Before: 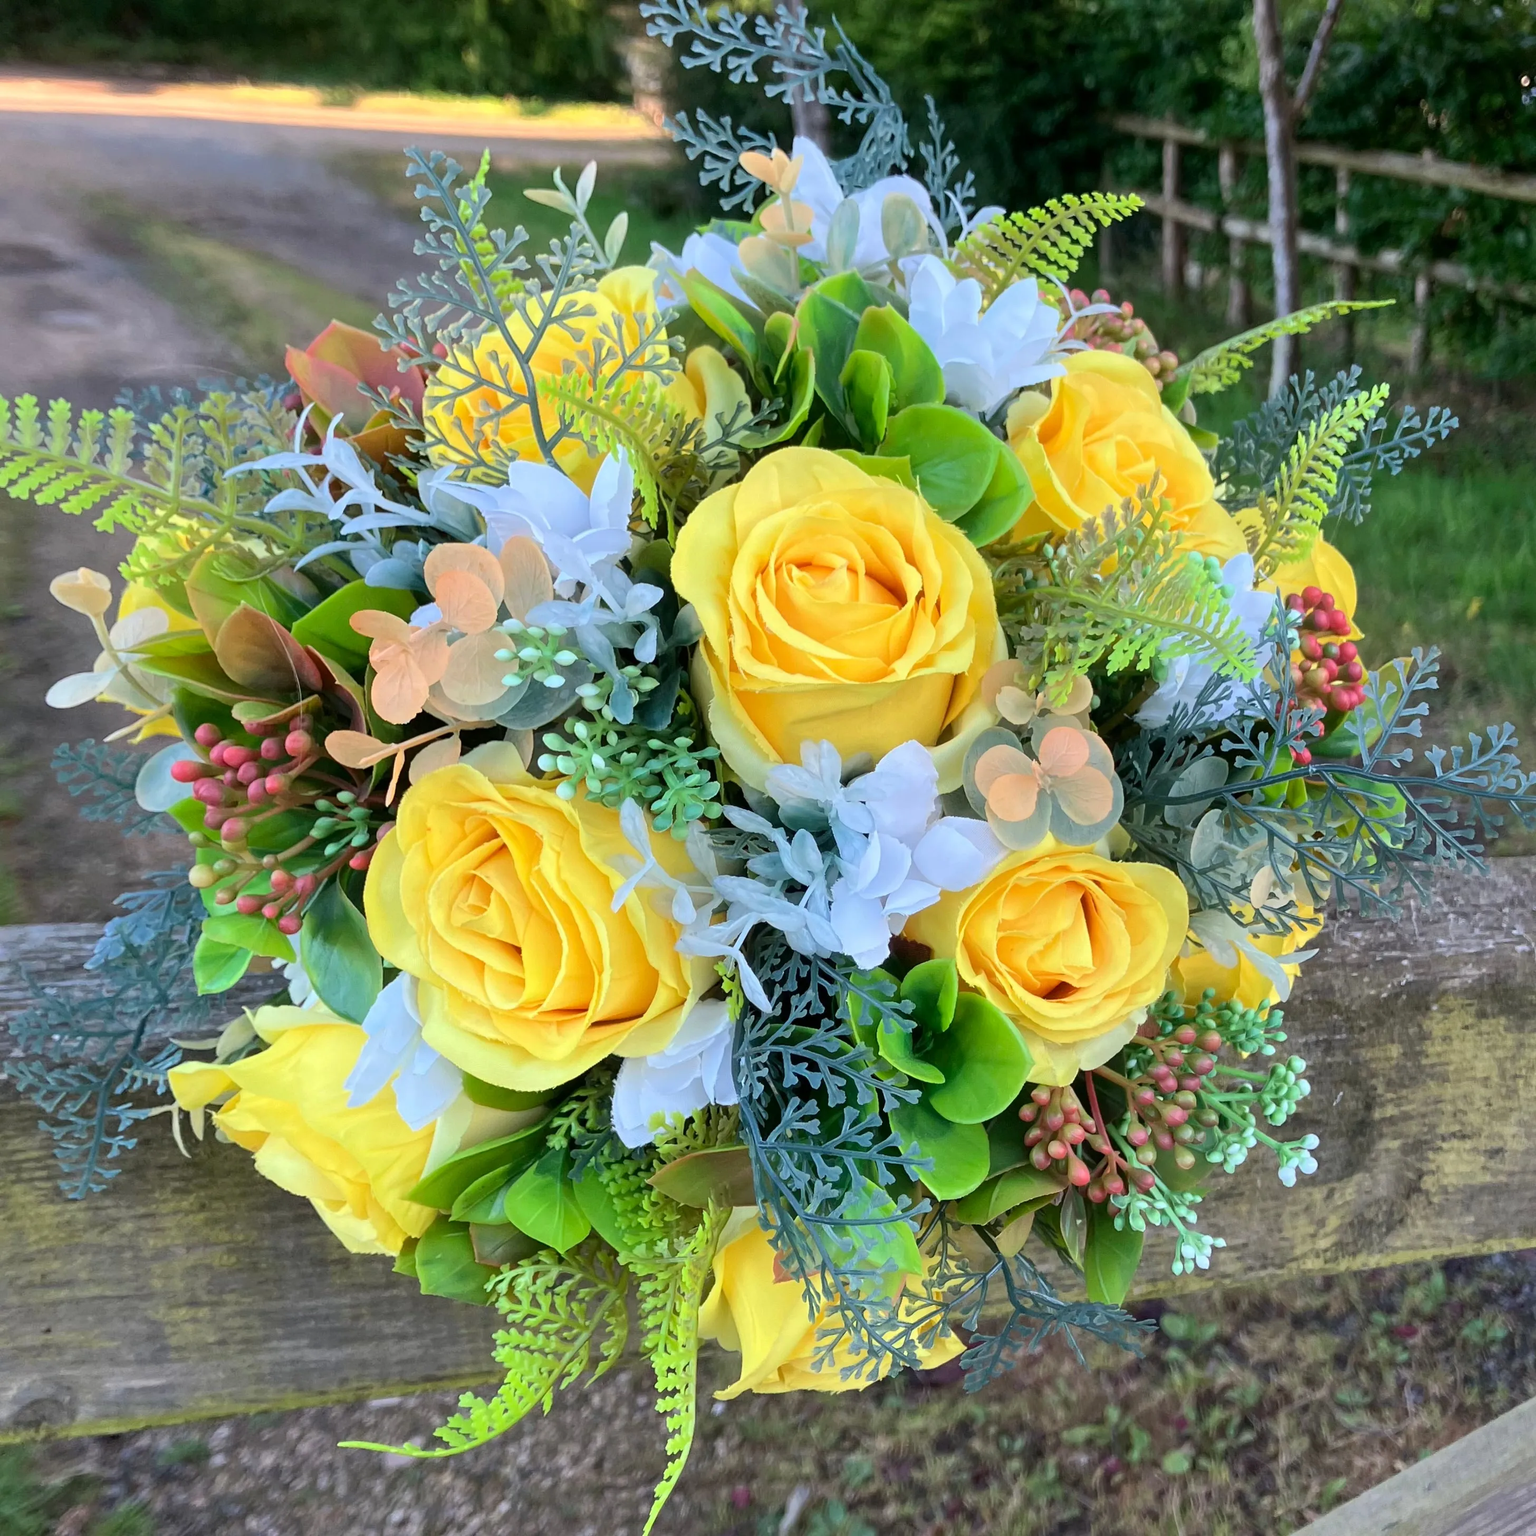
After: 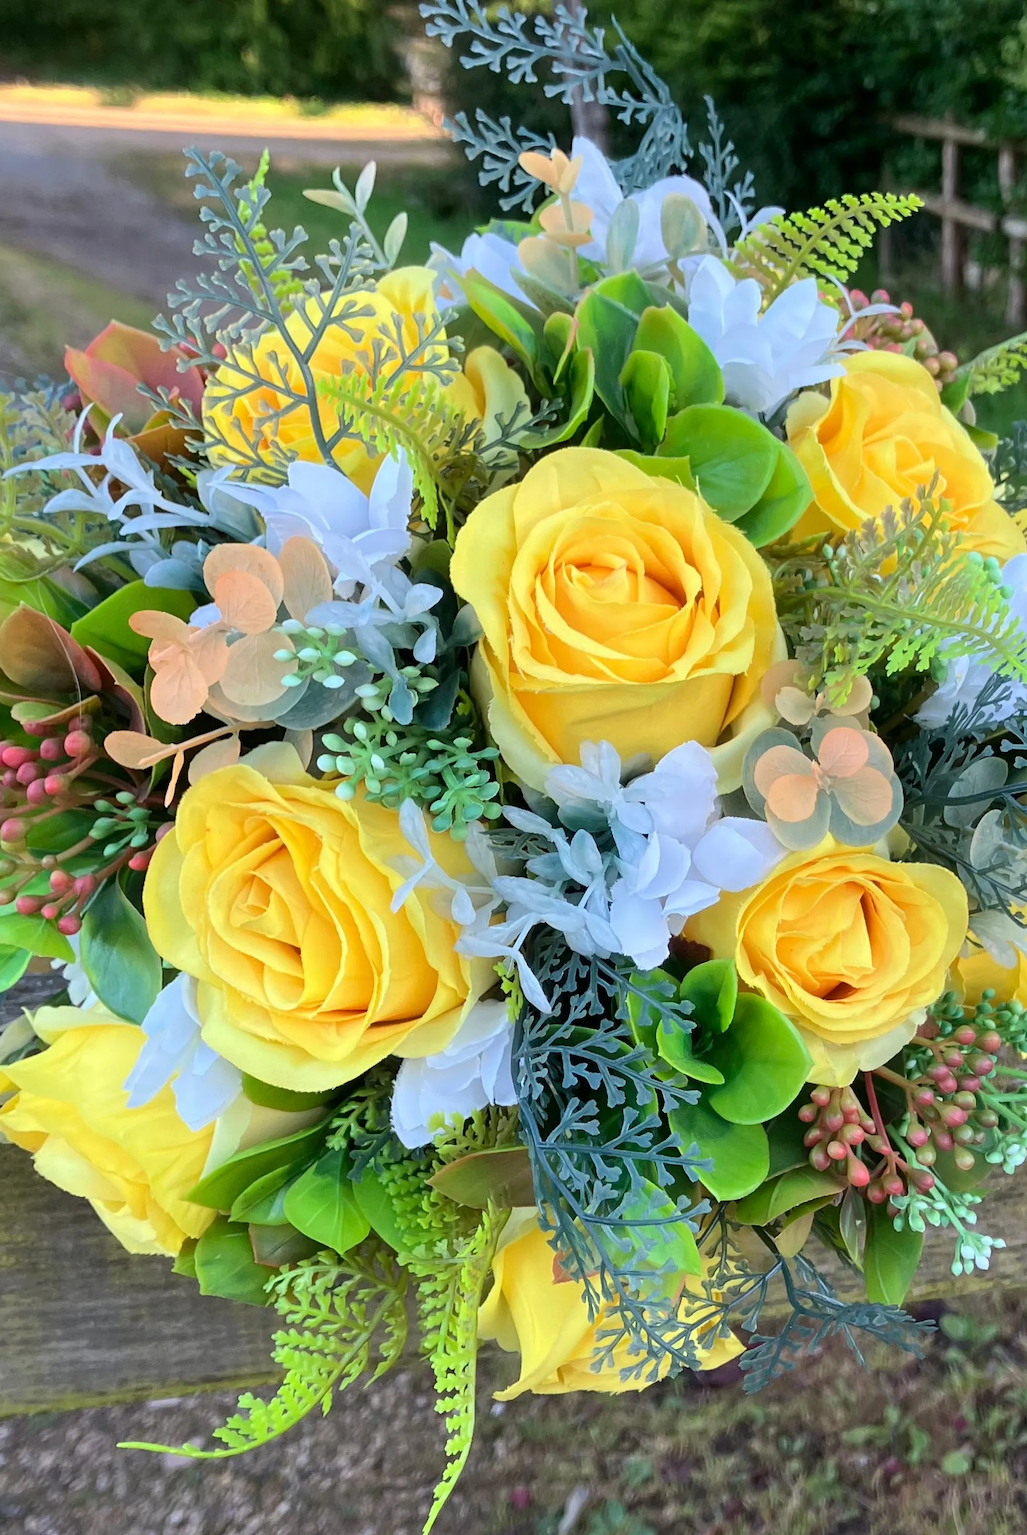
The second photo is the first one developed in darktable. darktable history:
crop and rotate: left 14.415%, right 18.711%
